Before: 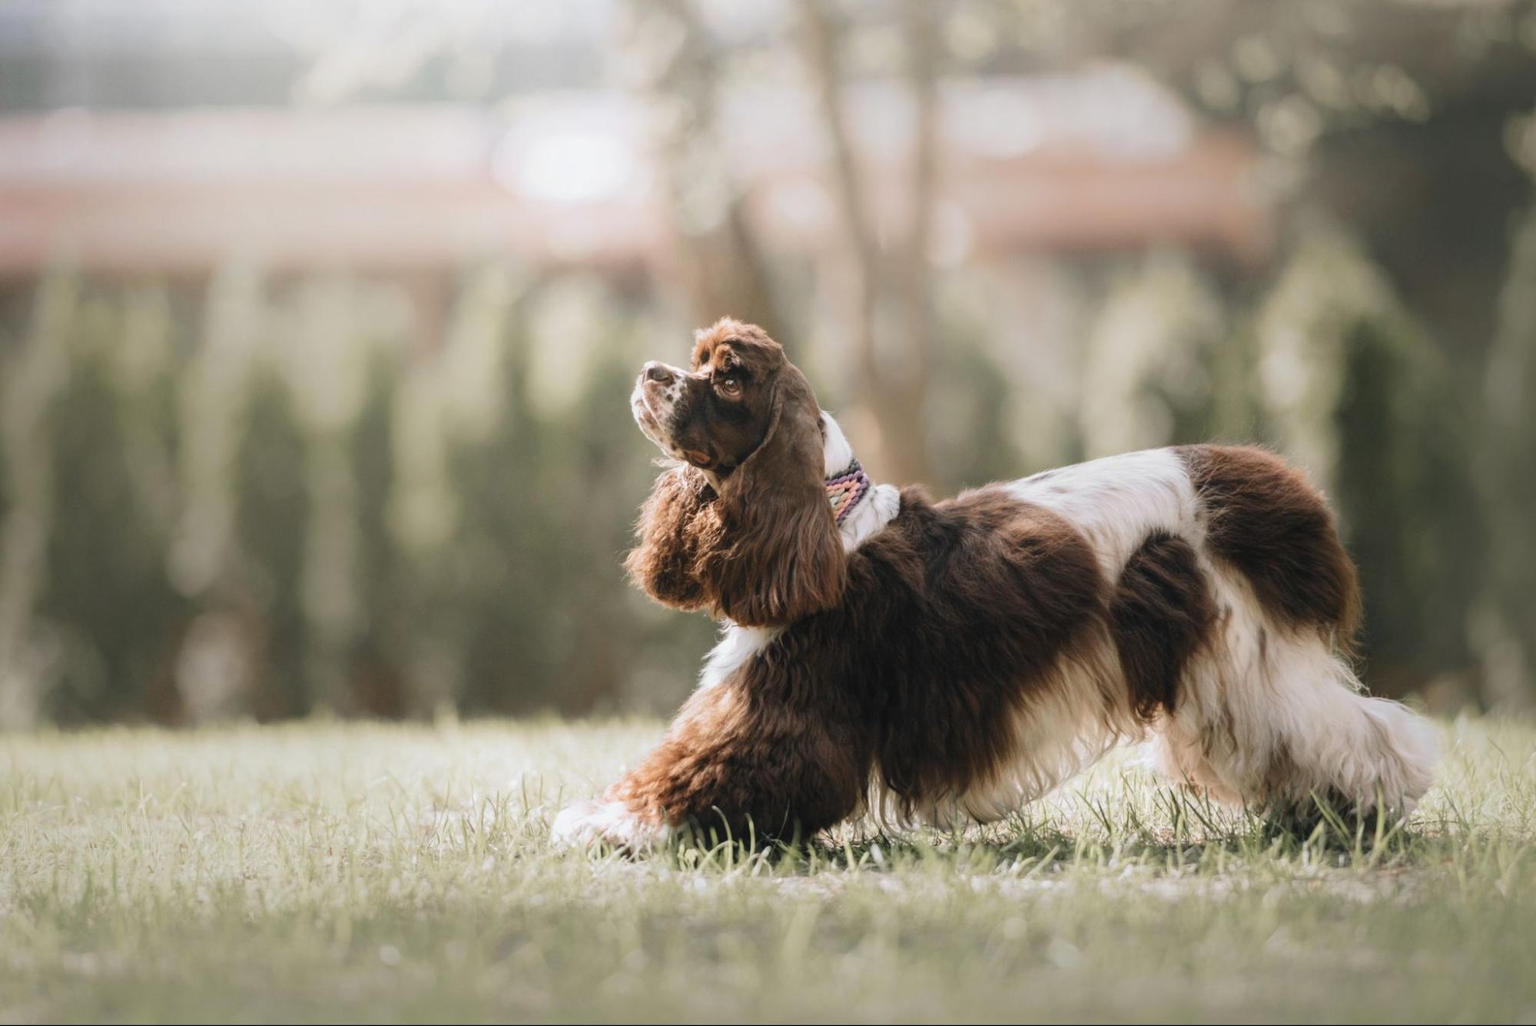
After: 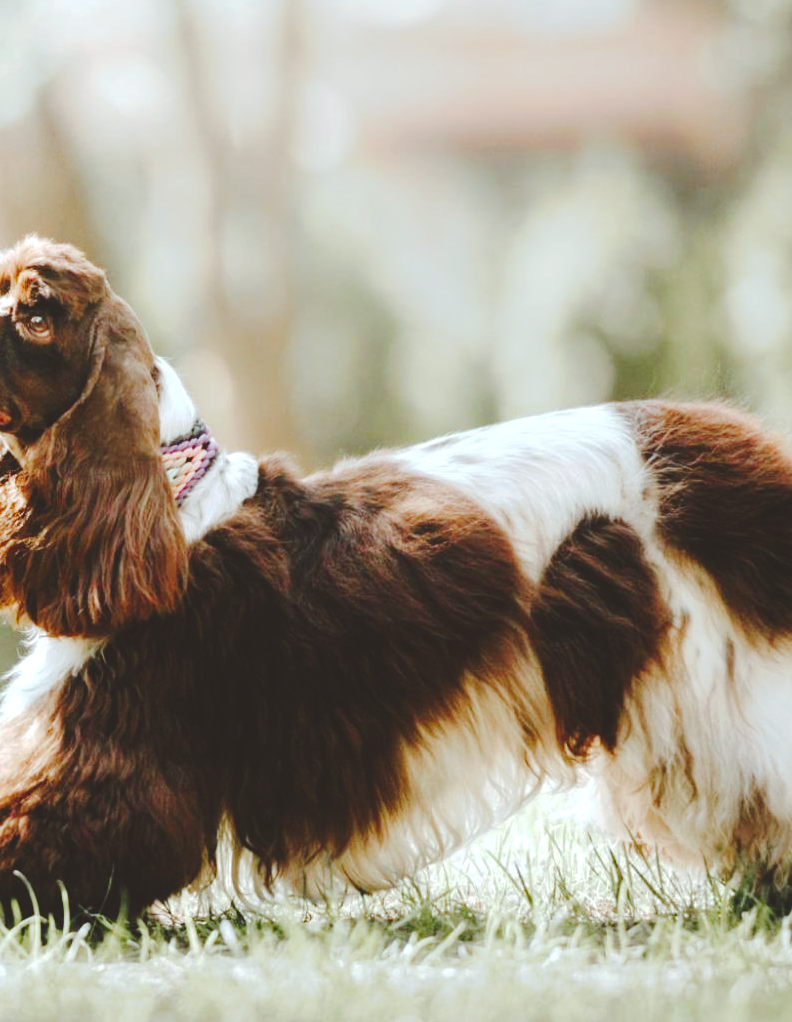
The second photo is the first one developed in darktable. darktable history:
color balance rgb: perceptual saturation grading › global saturation 20%, perceptual saturation grading › highlights -50%, perceptual saturation grading › shadows 30%, perceptual brilliance grading › global brilliance 10%, perceptual brilliance grading › shadows 15%
tone curve: curves: ch0 [(0, 0) (0.003, 0.14) (0.011, 0.141) (0.025, 0.141) (0.044, 0.142) (0.069, 0.146) (0.1, 0.151) (0.136, 0.16) (0.177, 0.182) (0.224, 0.214) (0.277, 0.272) (0.335, 0.35) (0.399, 0.453) (0.468, 0.548) (0.543, 0.634) (0.623, 0.715) (0.709, 0.778) (0.801, 0.848) (0.898, 0.902) (1, 1)], preserve colors none
color correction: highlights a* -4.98, highlights b* -3.76, shadows a* 3.83, shadows b* 4.08
crop: left 45.721%, top 13.393%, right 14.118%, bottom 10.01%
